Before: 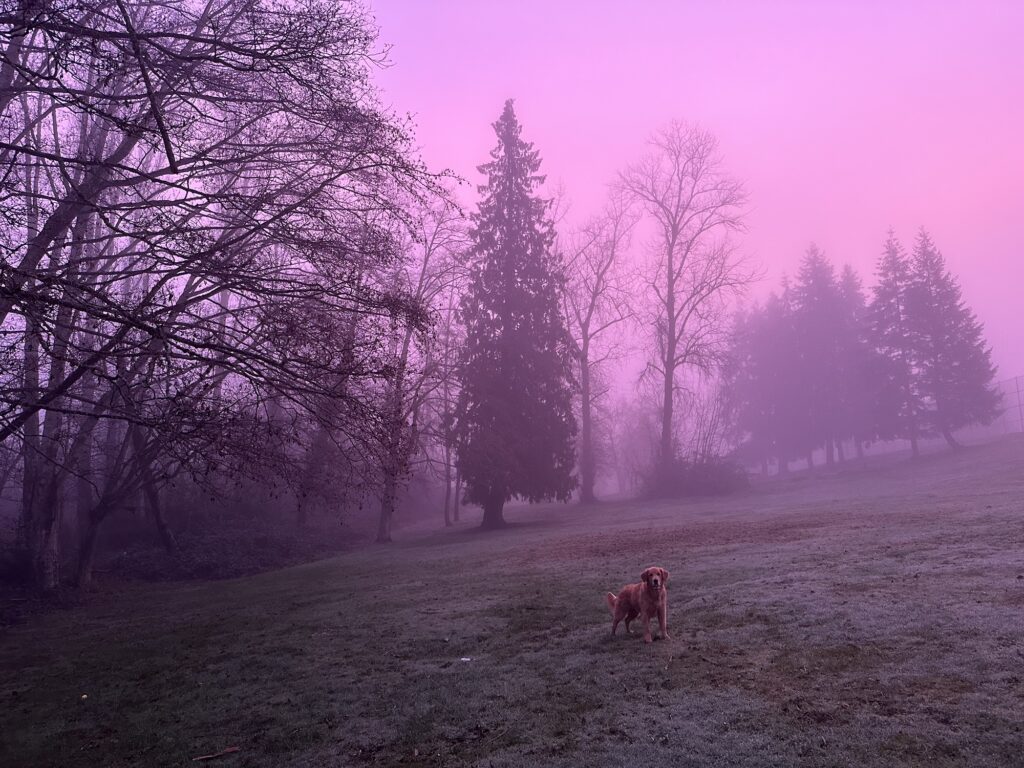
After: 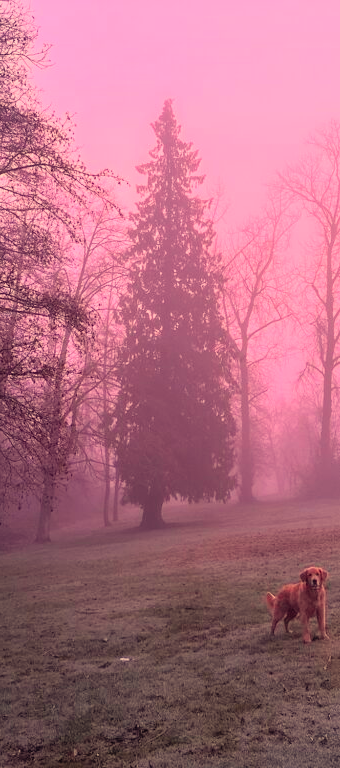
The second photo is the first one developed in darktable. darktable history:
crop: left 33.36%, right 33.36%
white balance: red 1.08, blue 0.791
color balance: output saturation 120%
contrast brightness saturation: brightness 0.15
